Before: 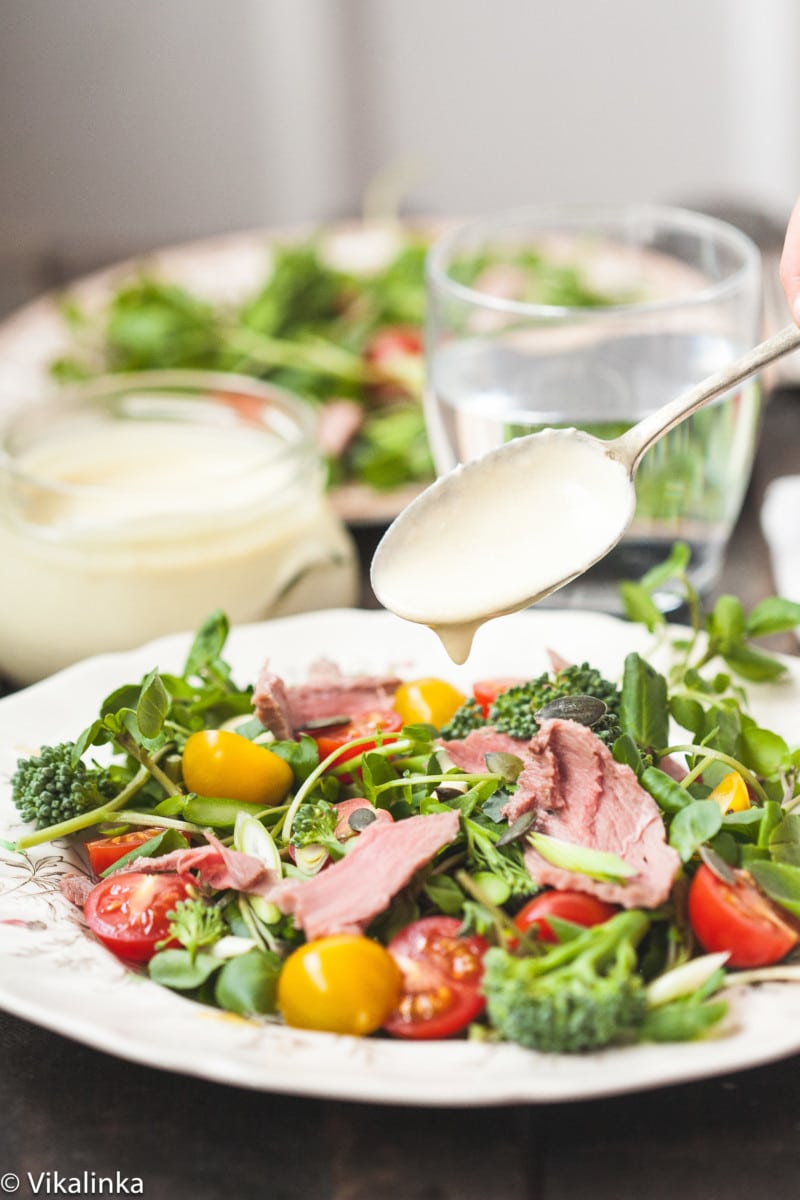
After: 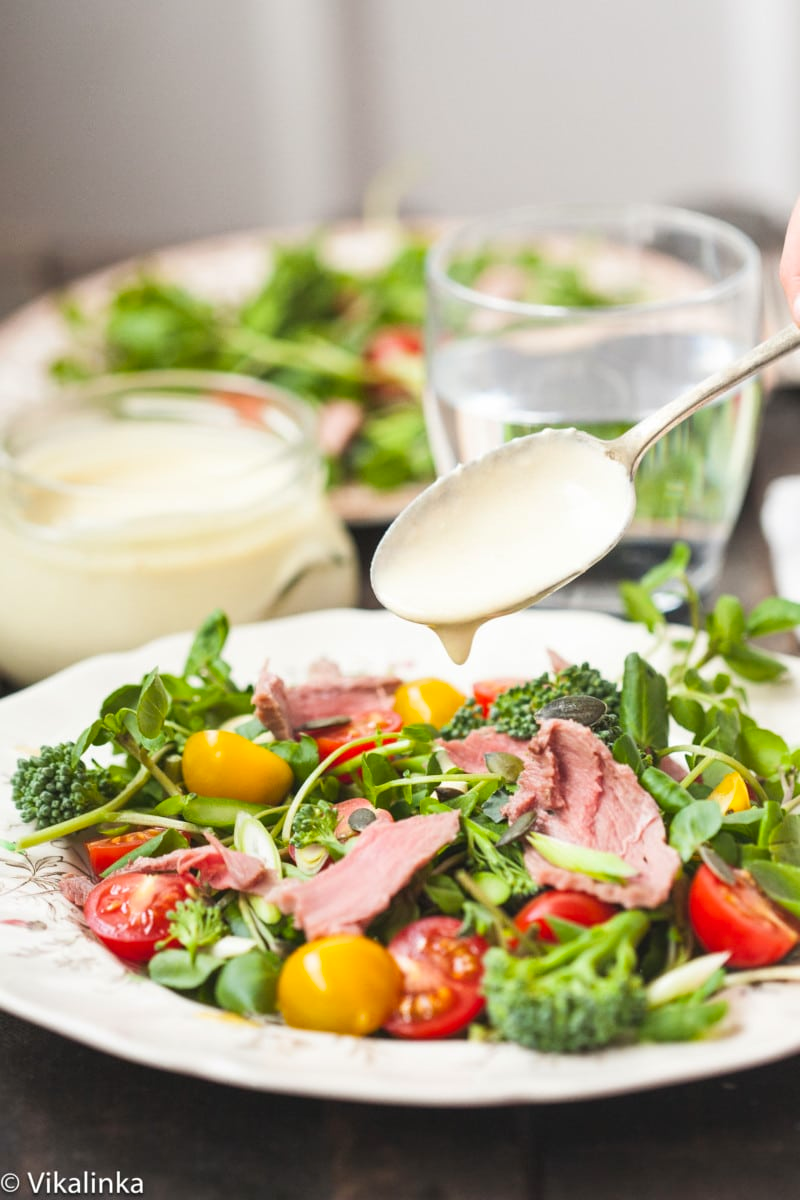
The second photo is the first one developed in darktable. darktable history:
color correction: highlights b* 0.067, saturation 1.13
